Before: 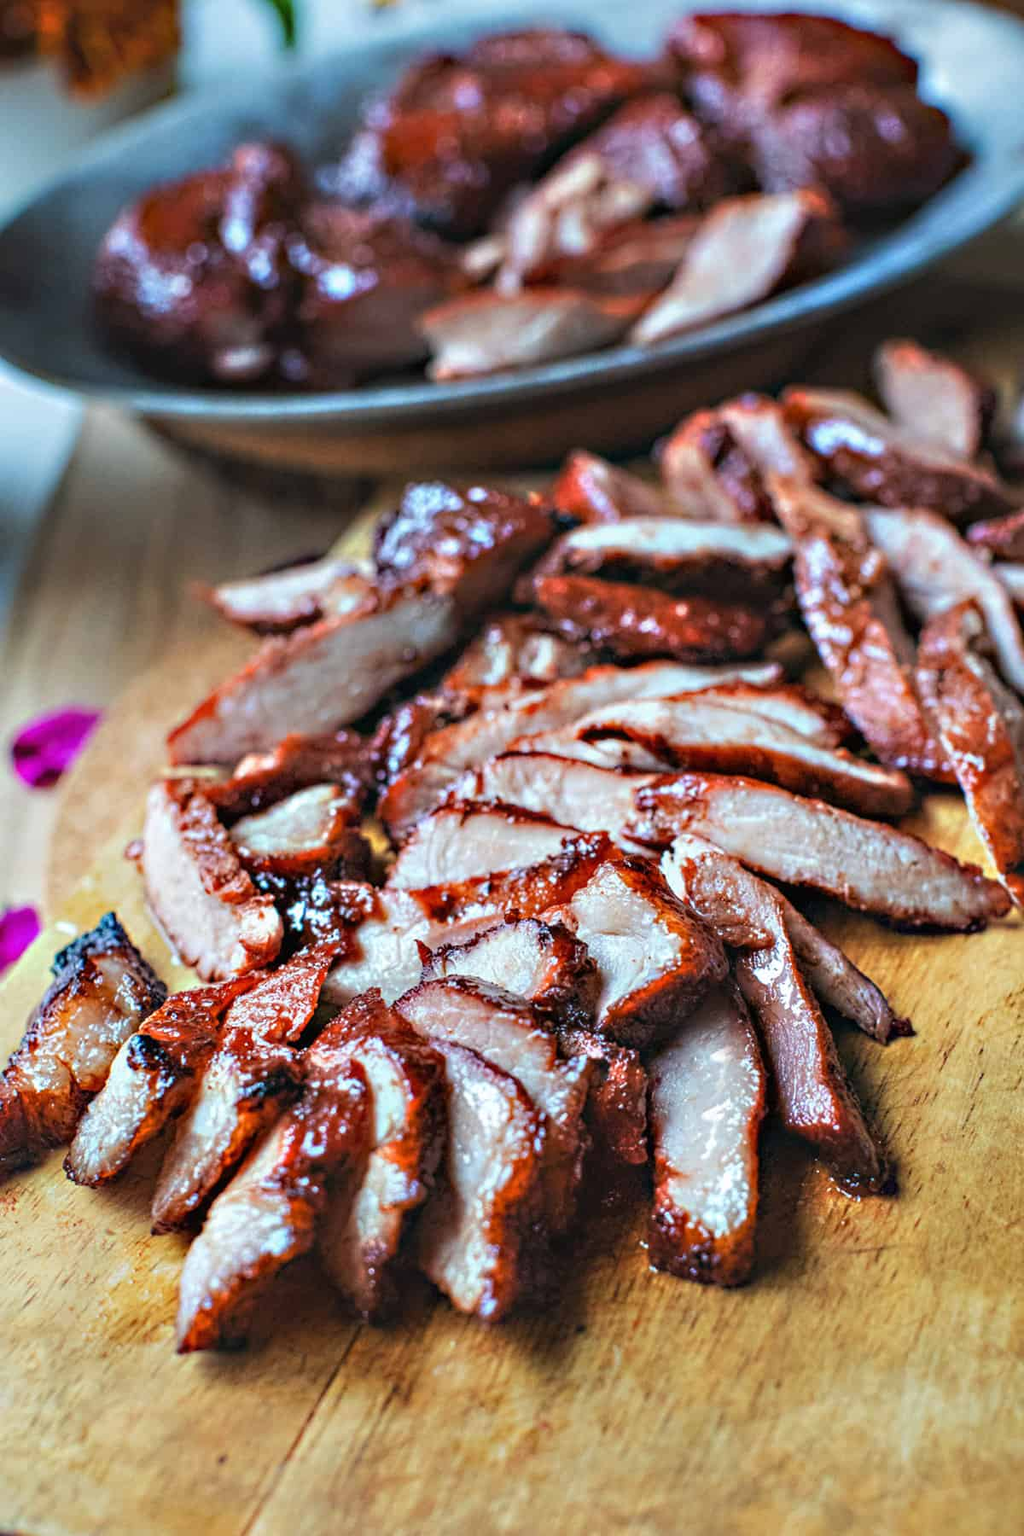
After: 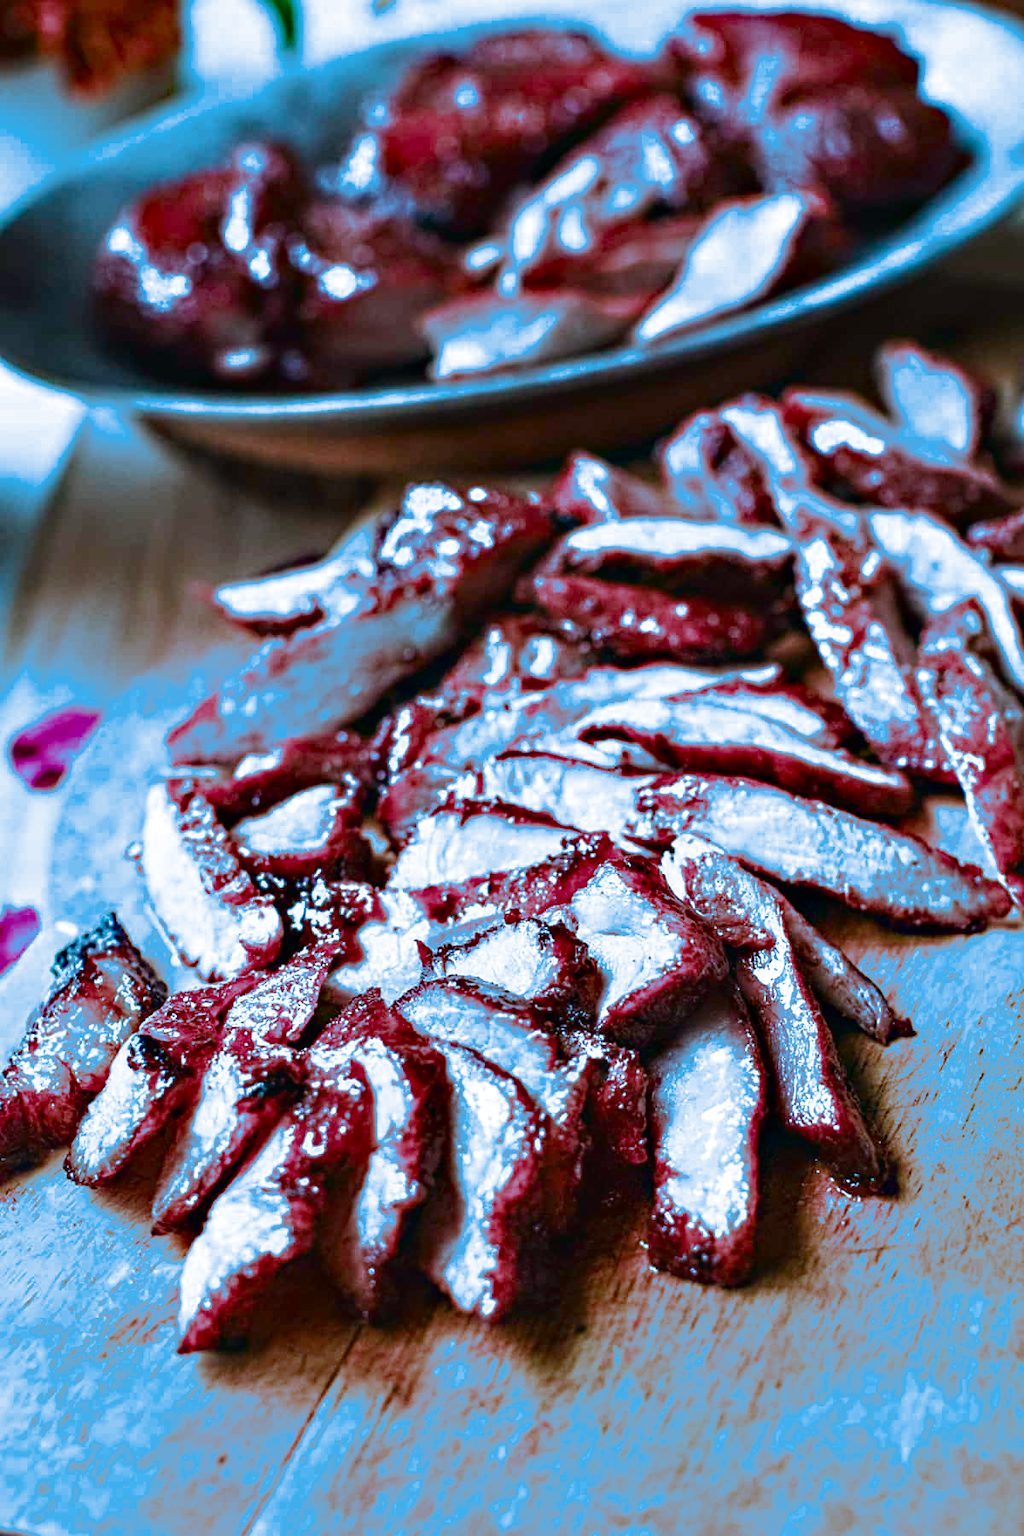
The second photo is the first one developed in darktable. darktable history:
tone curve: curves: ch0 [(0, 0) (0.139, 0.067) (0.319, 0.269) (0.498, 0.505) (0.725, 0.824) (0.864, 0.945) (0.985, 1)]; ch1 [(0, 0) (0.291, 0.197) (0.456, 0.426) (0.495, 0.488) (0.557, 0.578) (0.599, 0.644) (0.702, 0.786) (1, 1)]; ch2 [(0, 0) (0.125, 0.089) (0.353, 0.329) (0.447, 0.43) (0.557, 0.566) (0.63, 0.667) (1, 1)], color space Lab, independent channels, preserve colors none
split-toning: shadows › hue 220°, shadows › saturation 0.64, highlights › hue 220°, highlights › saturation 0.64, balance 0, compress 5.22%
